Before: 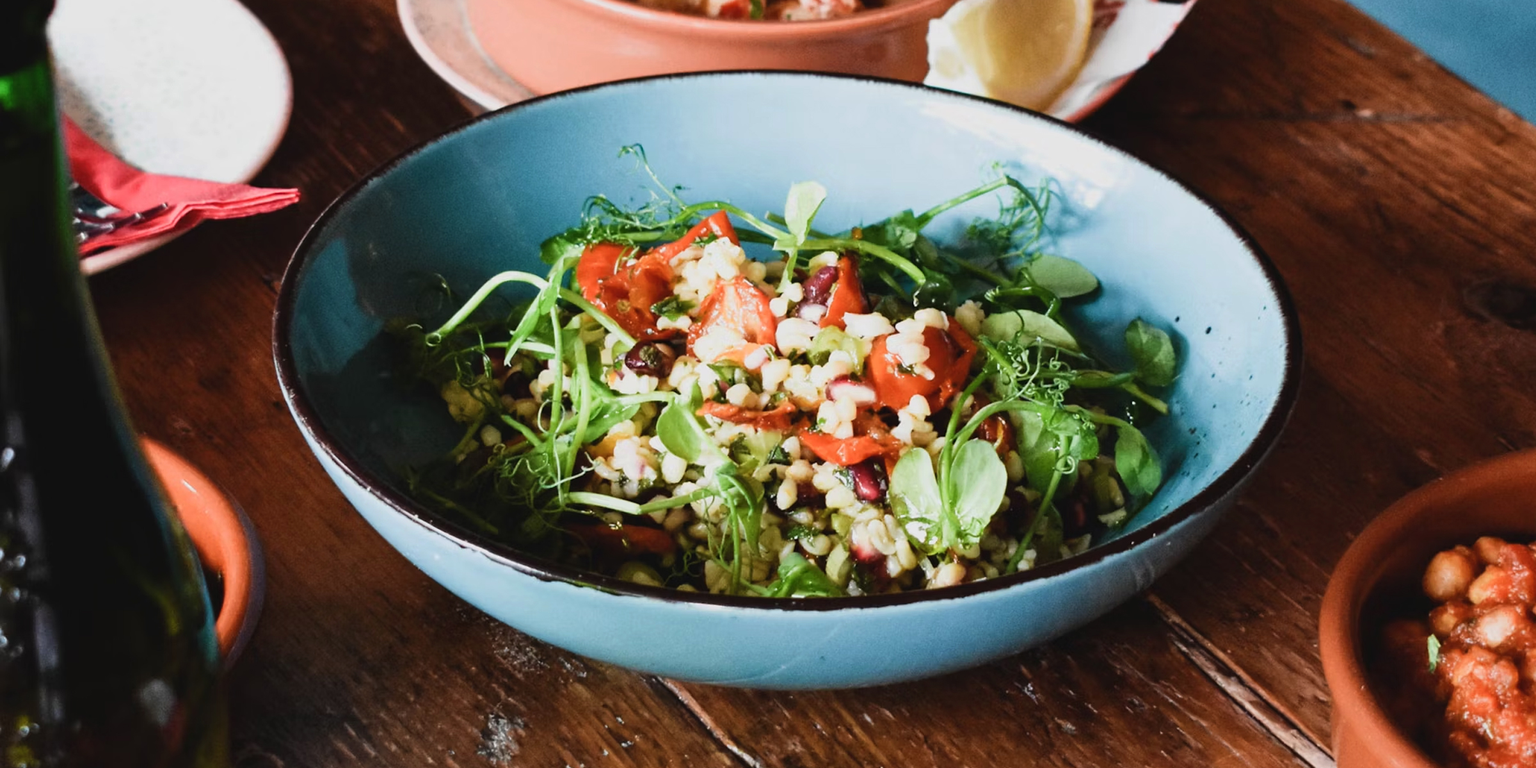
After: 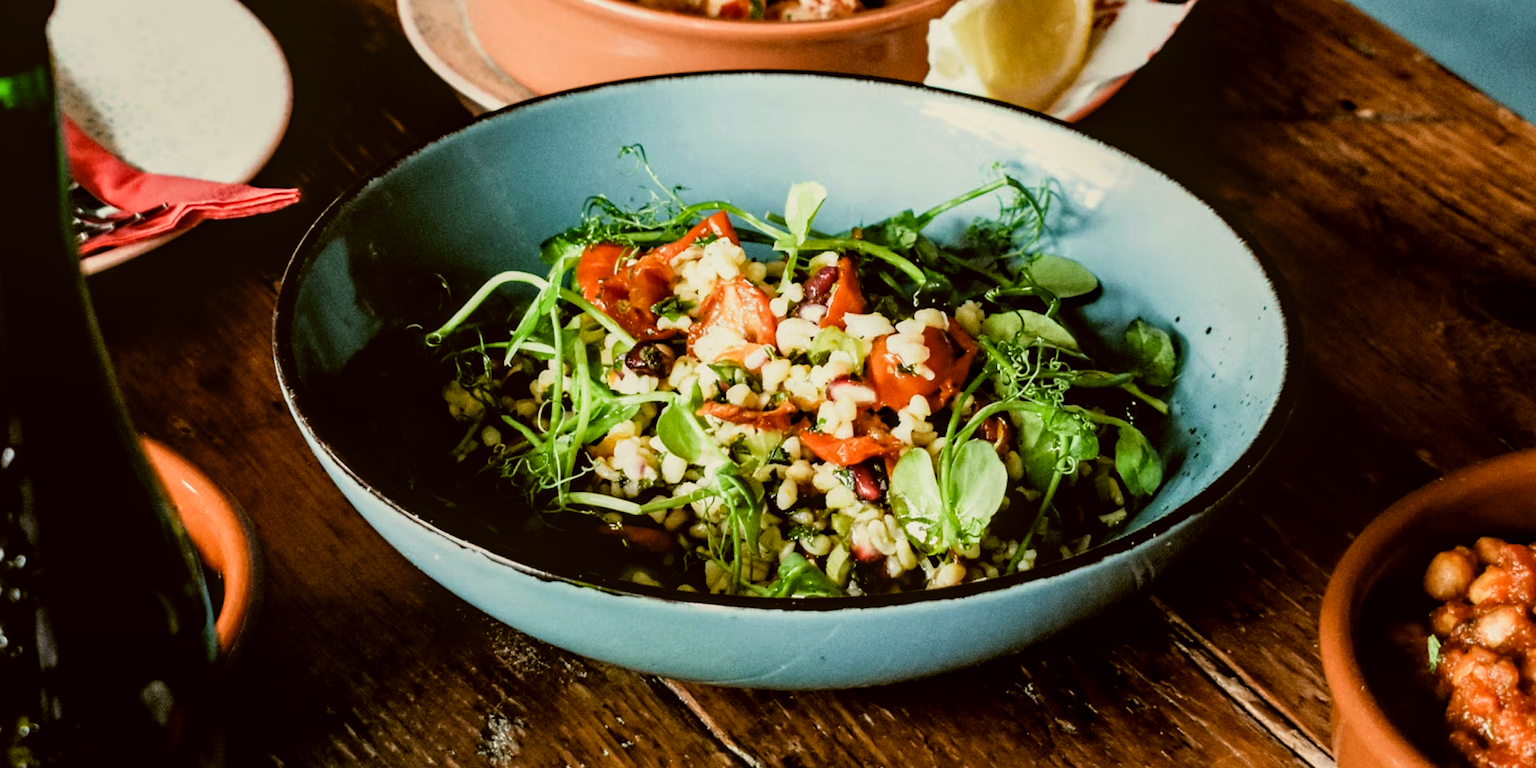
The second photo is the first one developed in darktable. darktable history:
filmic rgb: black relative exposure -4.91 EV, white relative exposure 2.84 EV, hardness 3.7
local contrast: on, module defaults
haze removal: compatibility mode true, adaptive false
color correction: highlights a* -1.43, highlights b* 10.12, shadows a* 0.395, shadows b* 19.35
